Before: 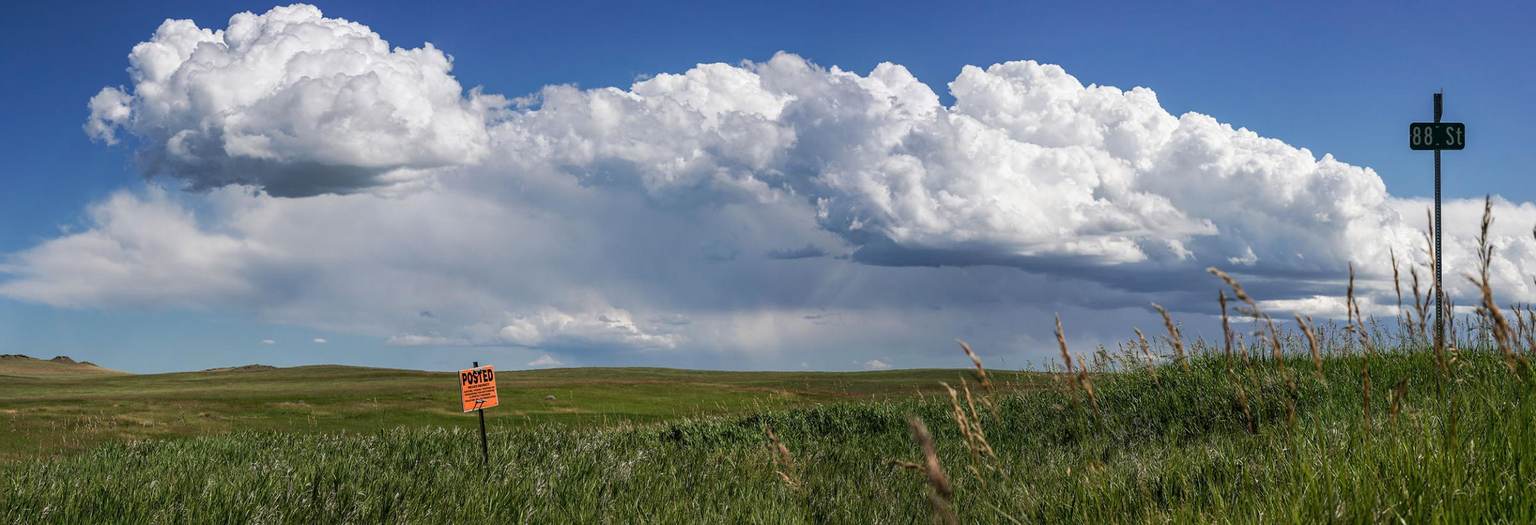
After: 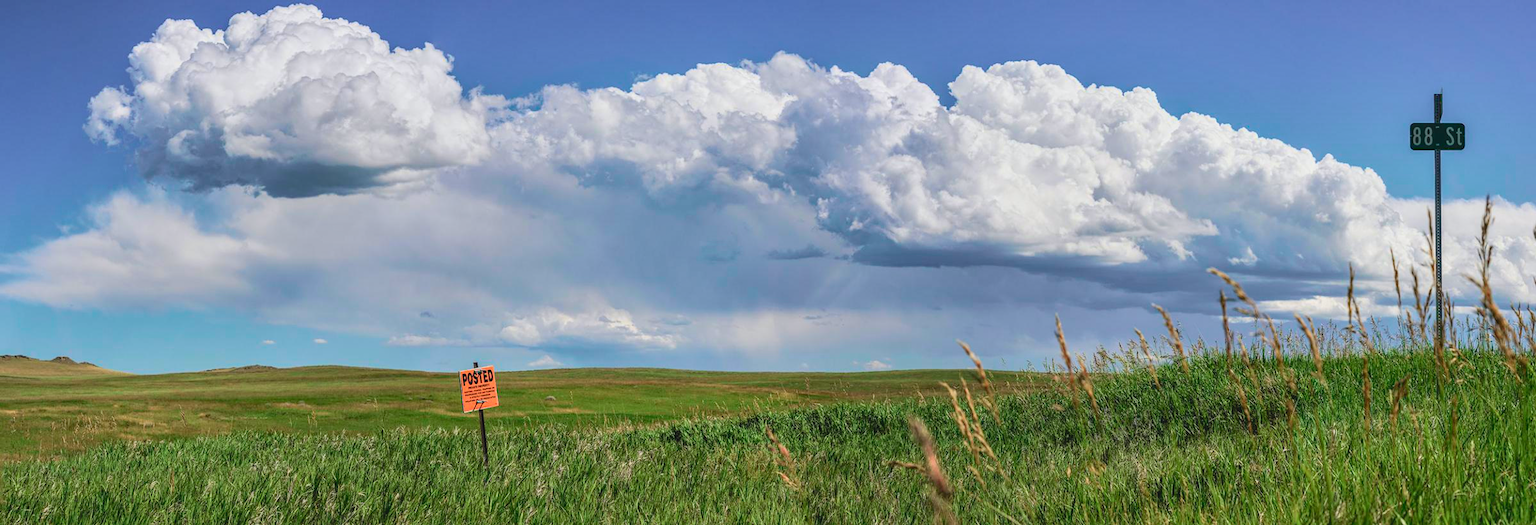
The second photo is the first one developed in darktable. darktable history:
tone curve: curves: ch0 [(0, 0.013) (0.054, 0.018) (0.205, 0.197) (0.289, 0.309) (0.382, 0.437) (0.475, 0.552) (0.666, 0.743) (0.791, 0.85) (1, 0.998)]; ch1 [(0, 0) (0.394, 0.338) (0.449, 0.404) (0.499, 0.498) (0.526, 0.528) (0.543, 0.564) (0.589, 0.633) (0.66, 0.687) (0.783, 0.804) (1, 1)]; ch2 [(0, 0) (0.304, 0.31) (0.403, 0.399) (0.441, 0.421) (0.474, 0.466) (0.498, 0.496) (0.524, 0.538) (0.555, 0.584) (0.633, 0.665) (0.7, 0.711) (1, 1)], color space Lab, independent channels, preserve colors none
contrast brightness saturation: contrast -0.28
local contrast: on, module defaults
exposure: exposure 0.2 EV, compensate highlight preservation false
shadows and highlights: low approximation 0.01, soften with gaussian
